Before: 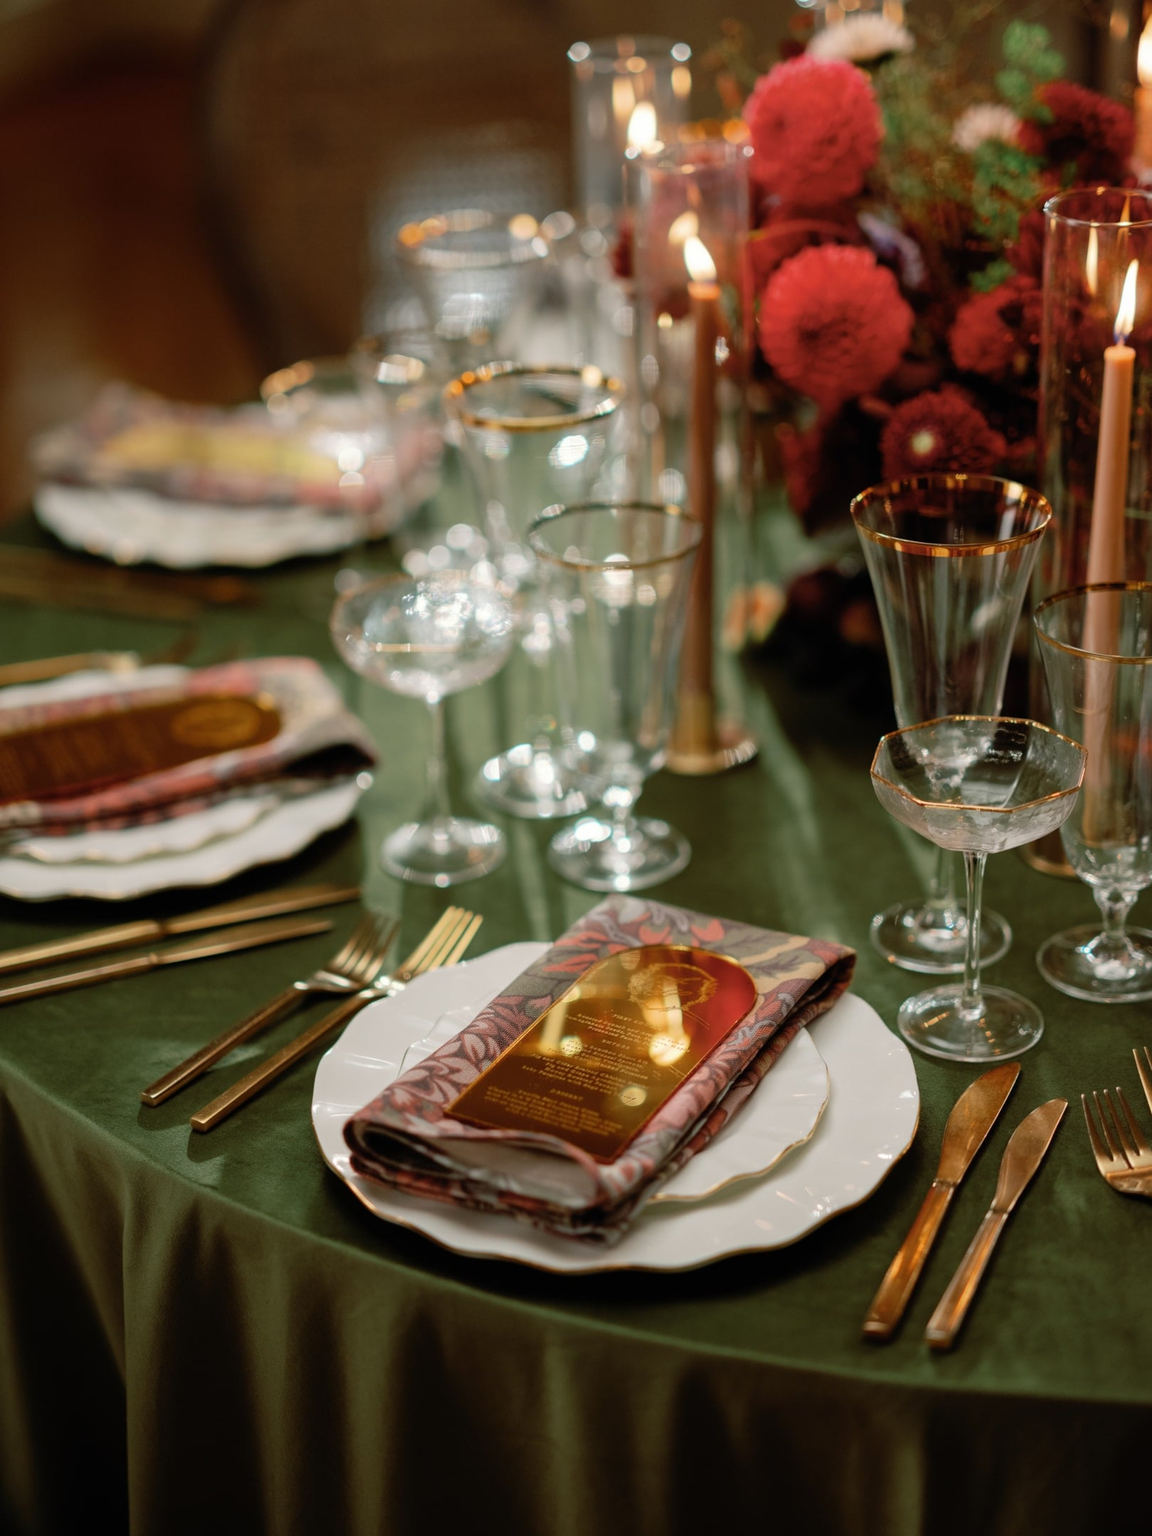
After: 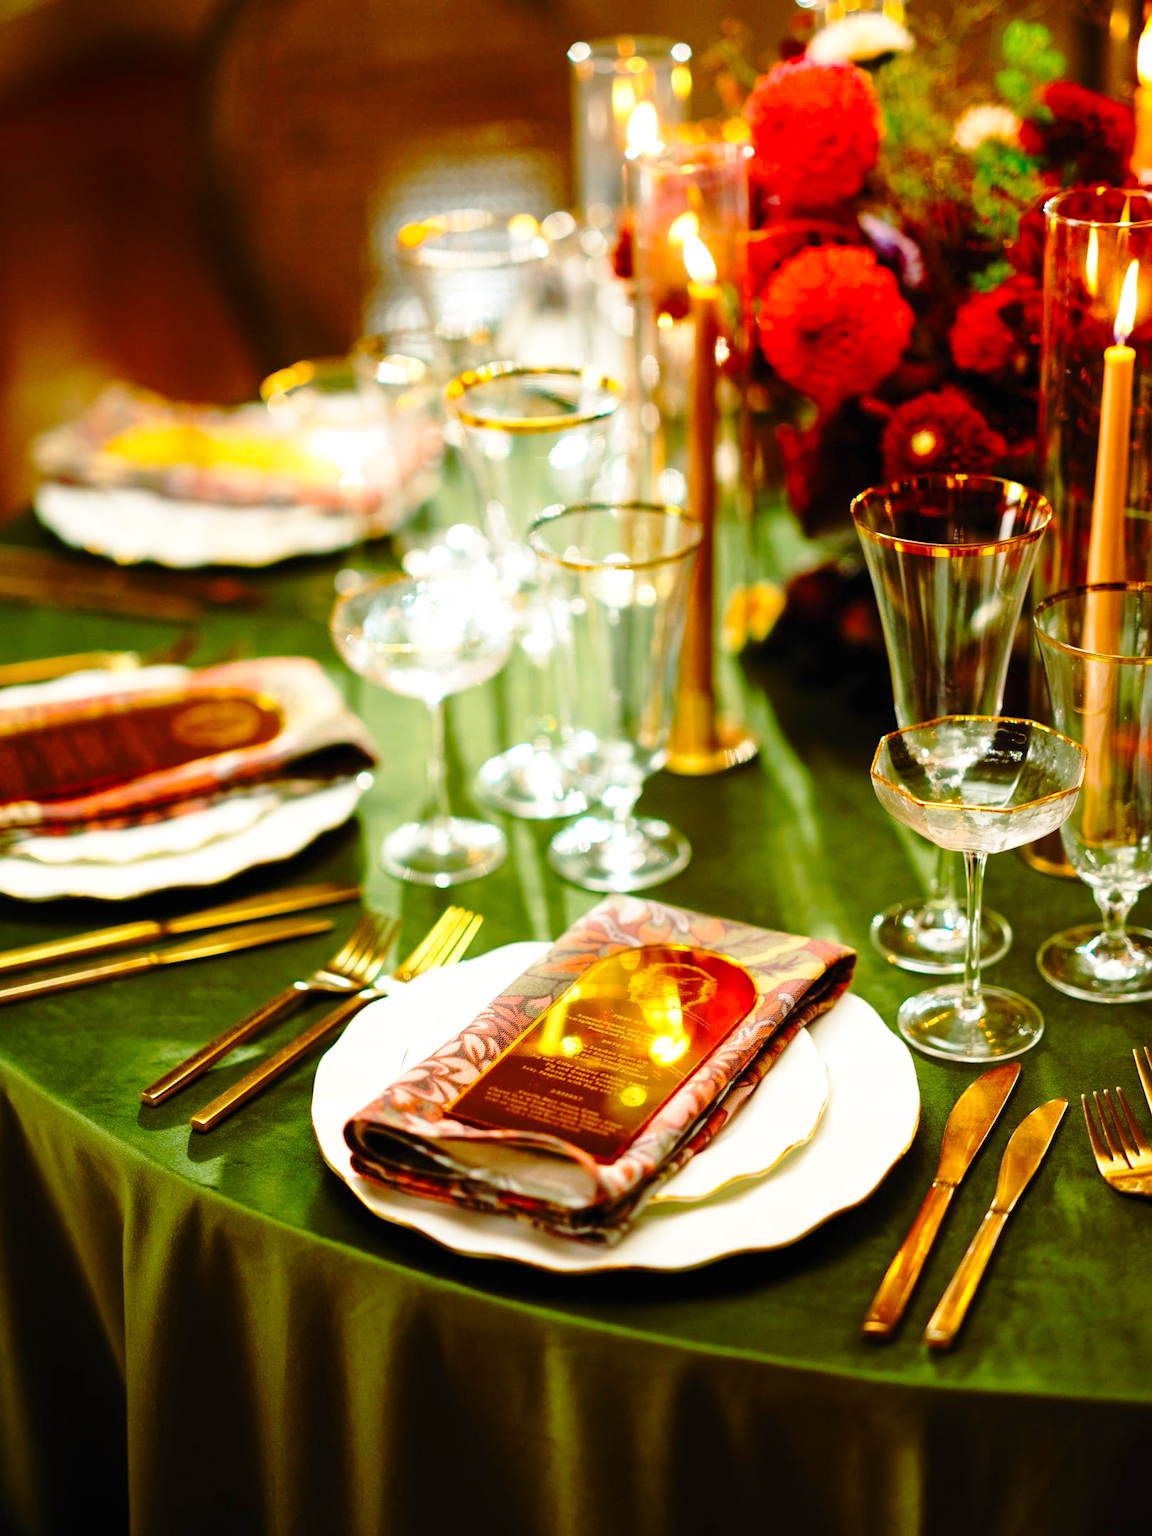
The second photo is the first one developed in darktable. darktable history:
color balance rgb: linear chroma grading › global chroma 20%, perceptual saturation grading › global saturation 25%, perceptual brilliance grading › global brilliance 20%, global vibrance 20%
base curve: curves: ch0 [(0, 0) (0.036, 0.037) (0.121, 0.228) (0.46, 0.76) (0.859, 0.983) (1, 1)], preserve colors none
